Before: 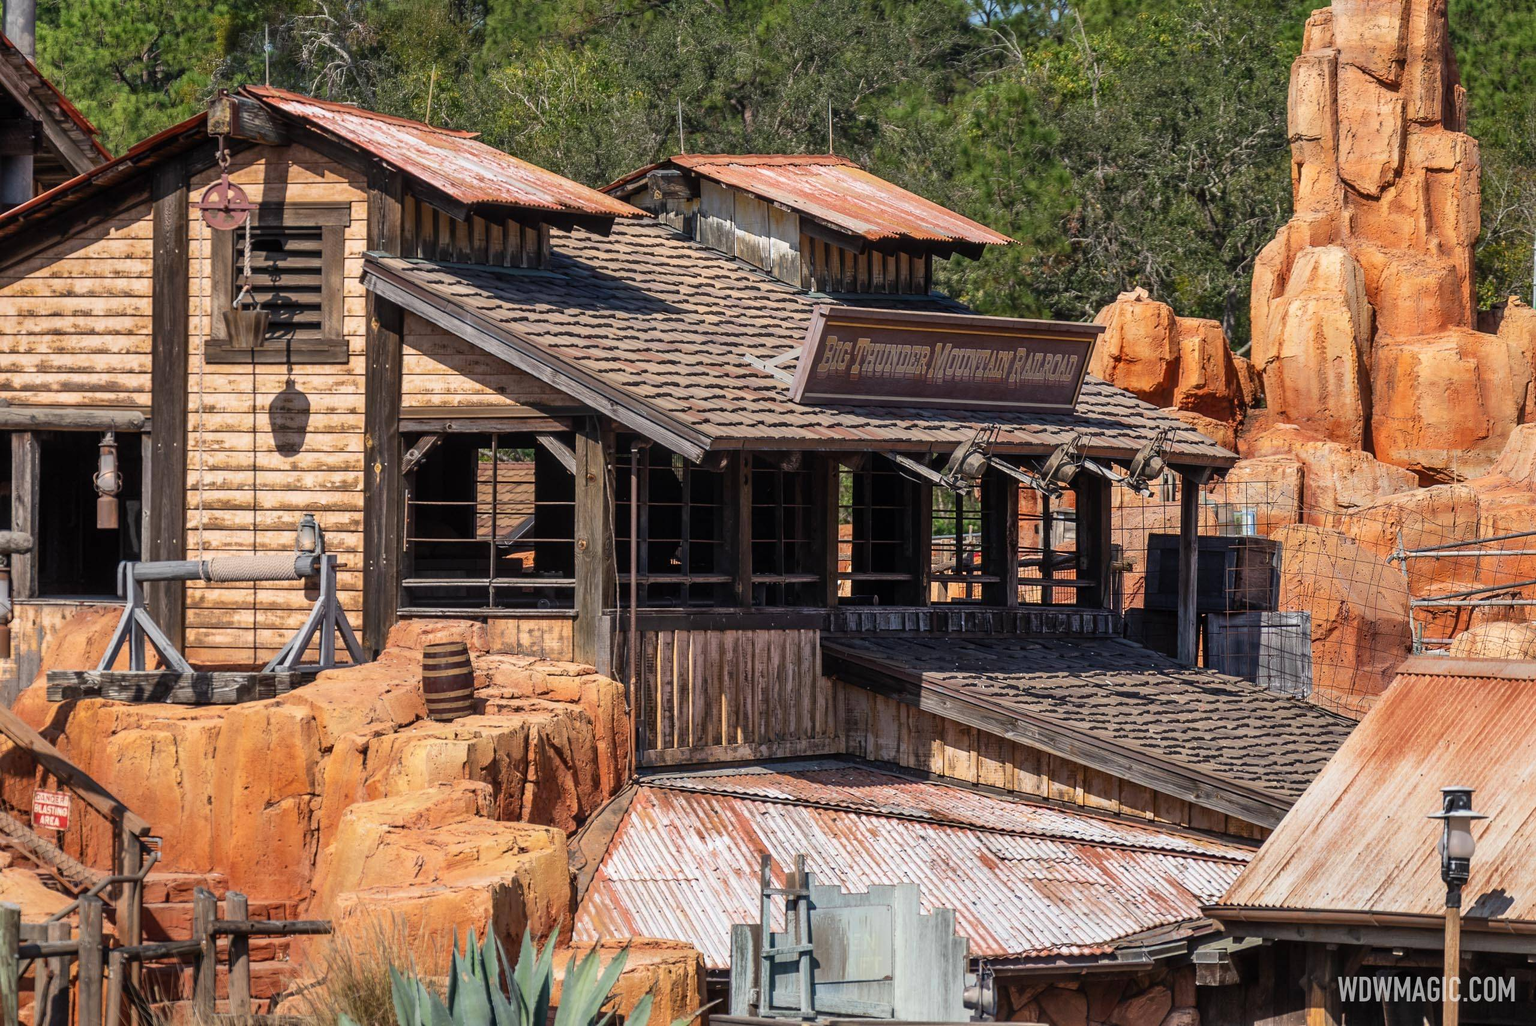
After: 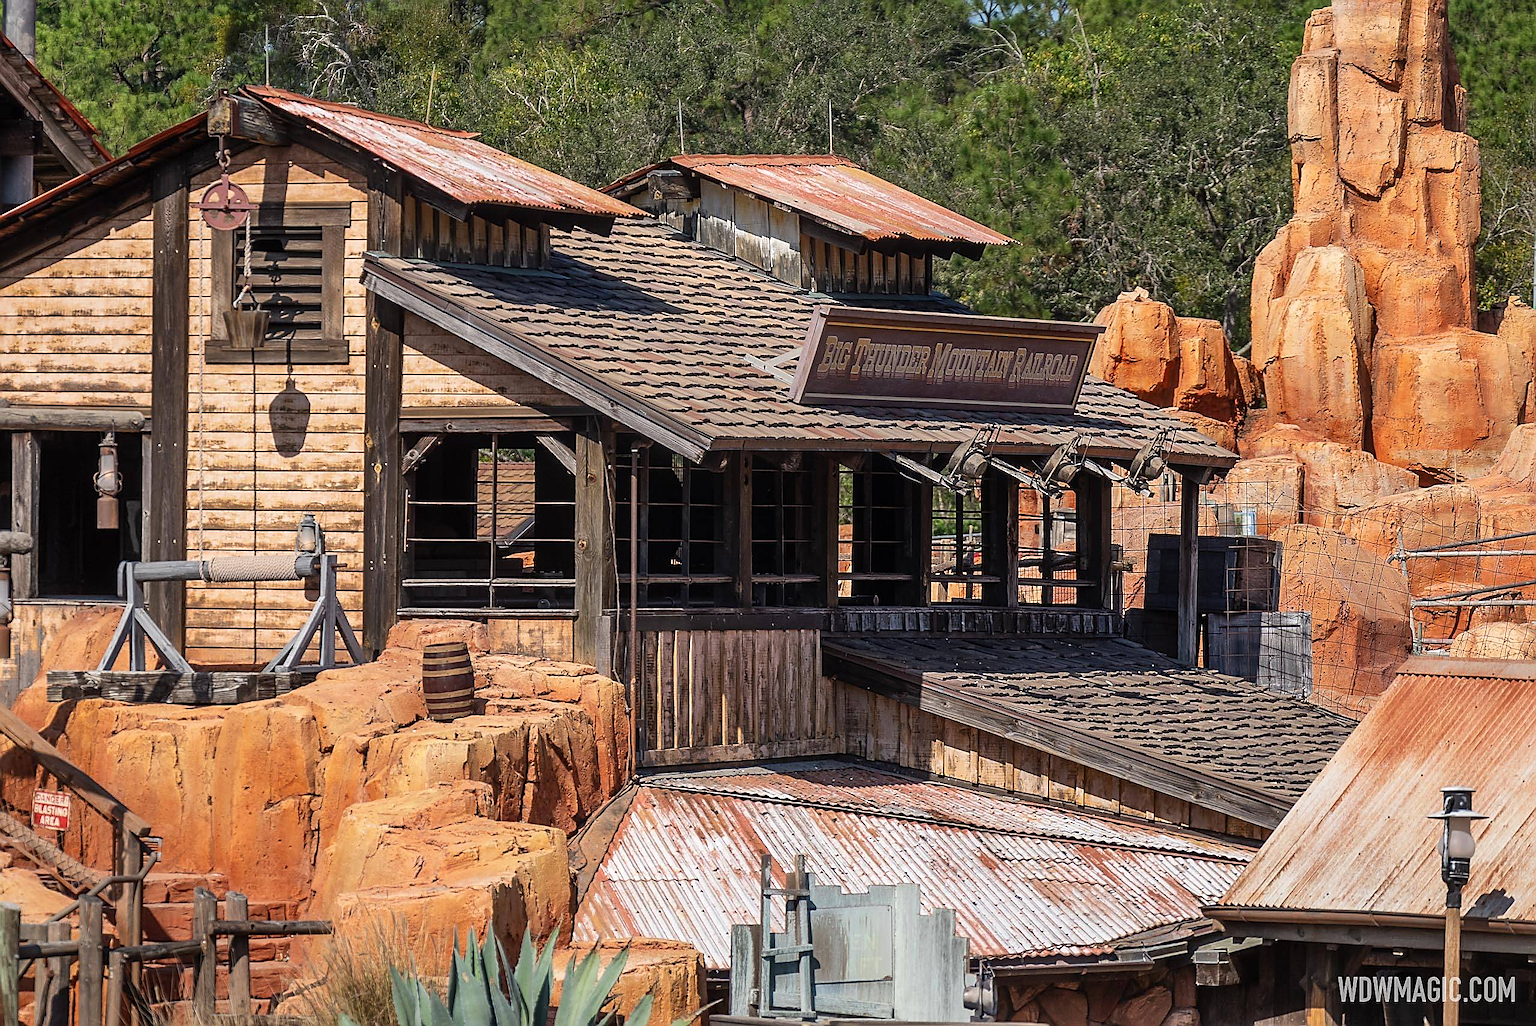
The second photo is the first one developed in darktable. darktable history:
sharpen: radius 1.418, amount 1.255, threshold 0.766
